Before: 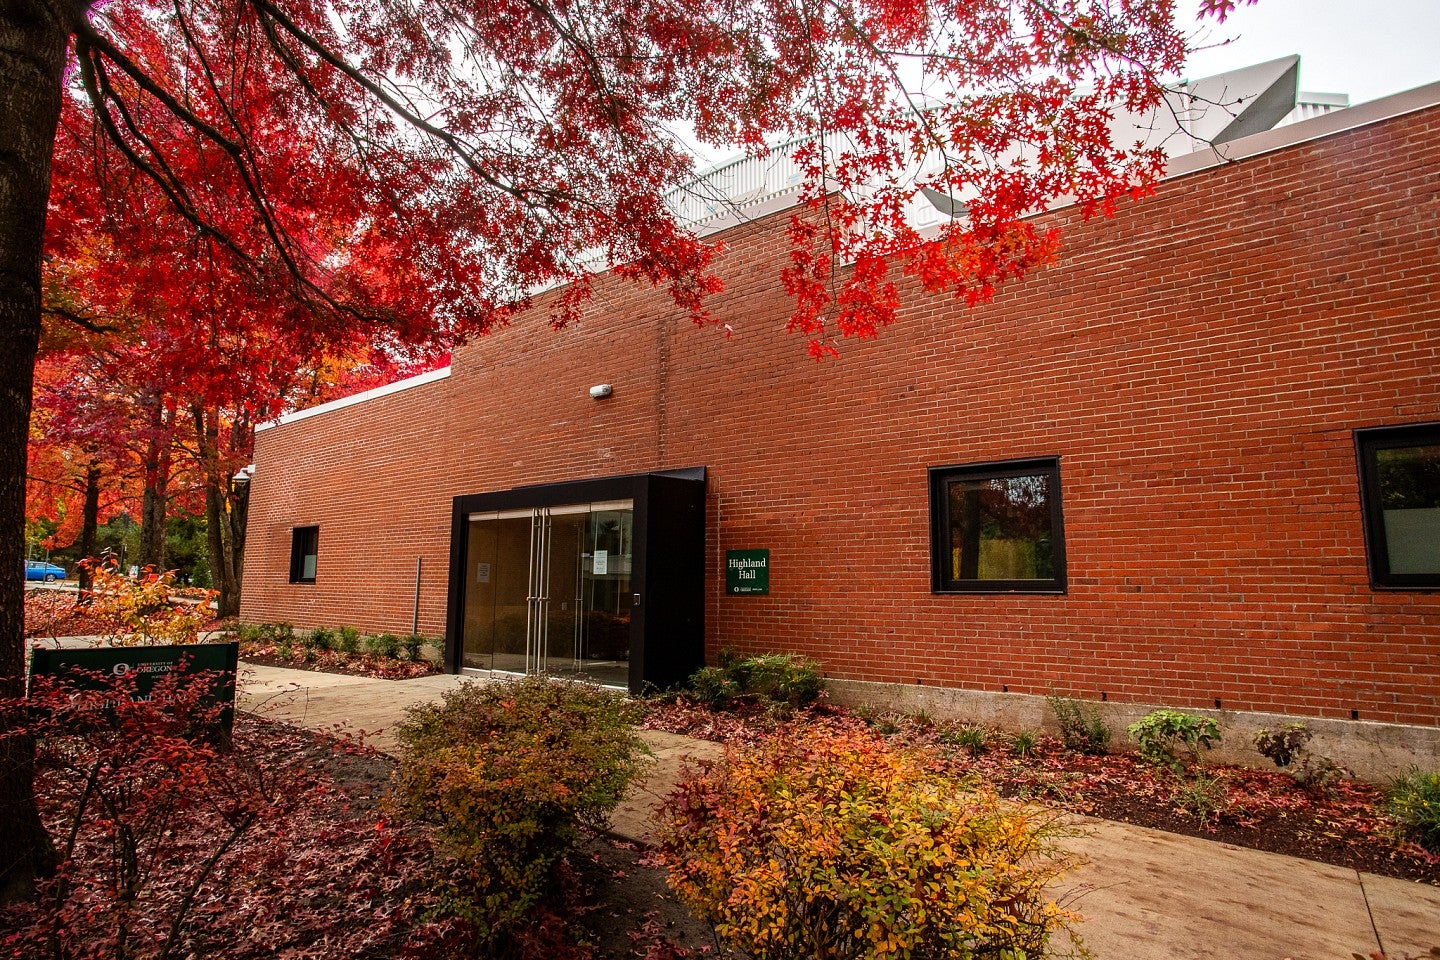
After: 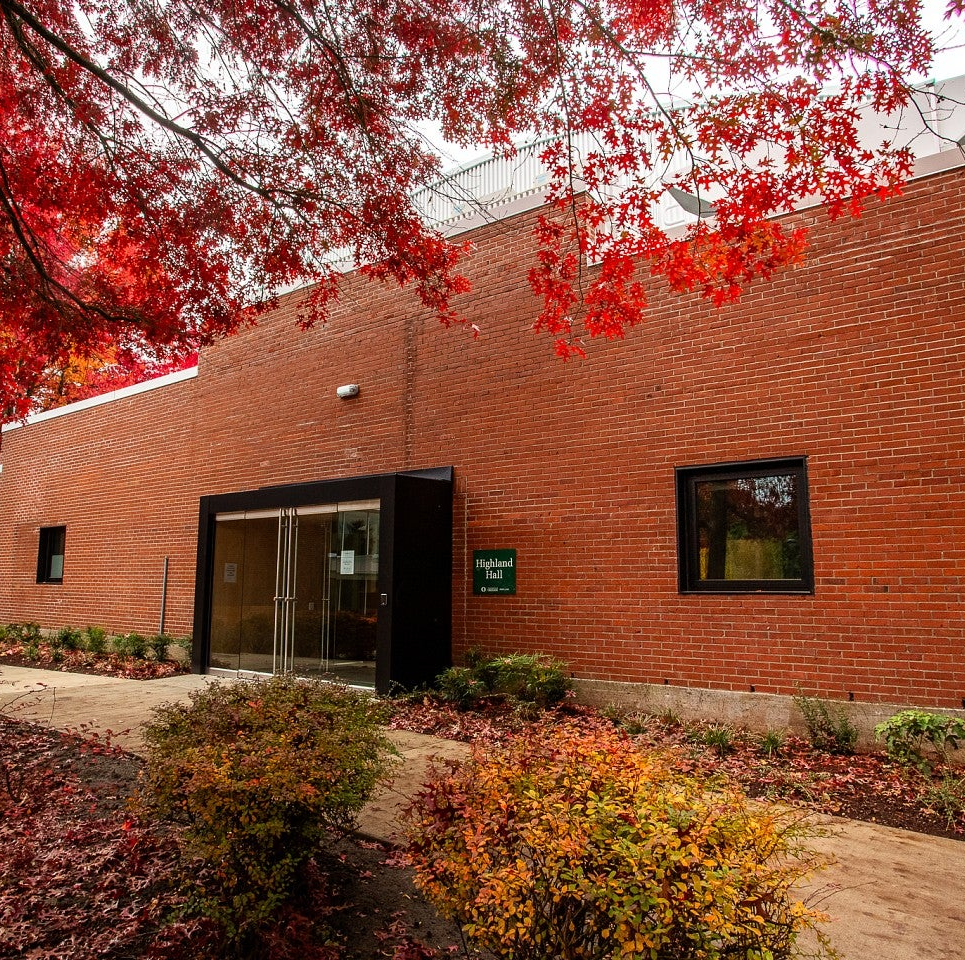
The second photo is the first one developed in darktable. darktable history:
crop and rotate: left 17.598%, right 15.361%
